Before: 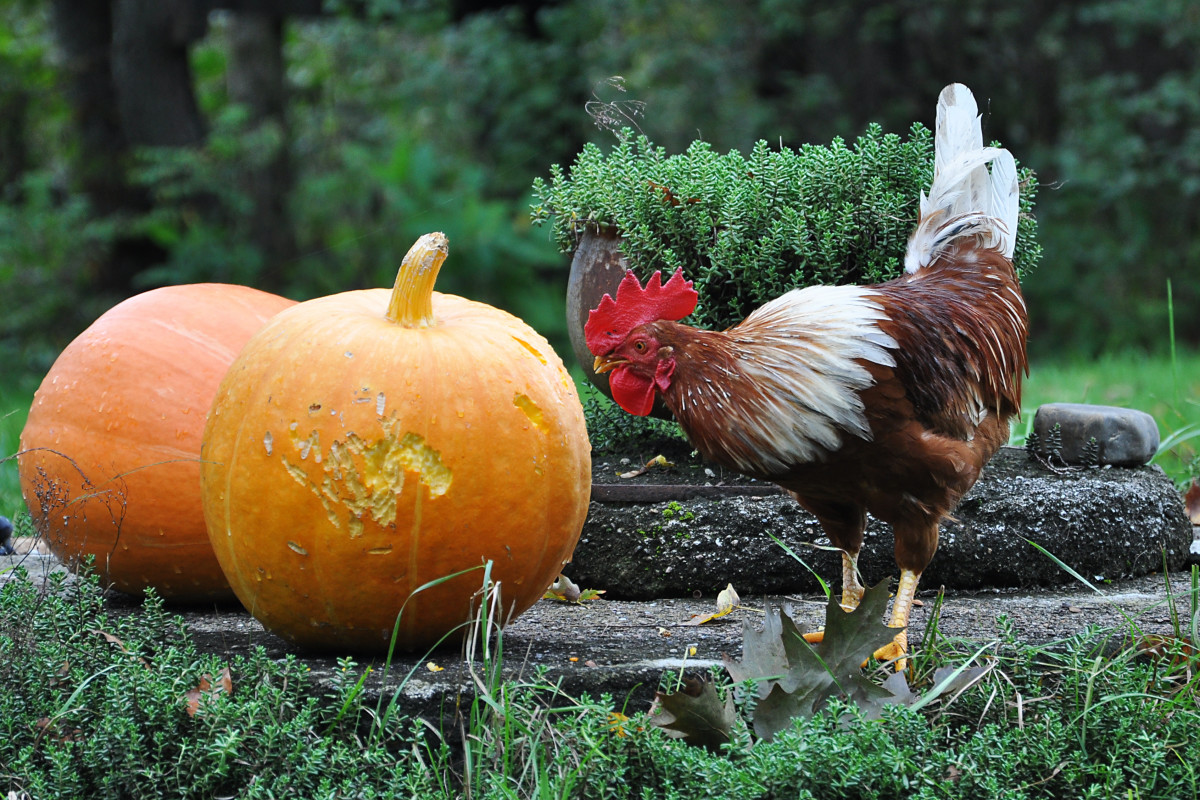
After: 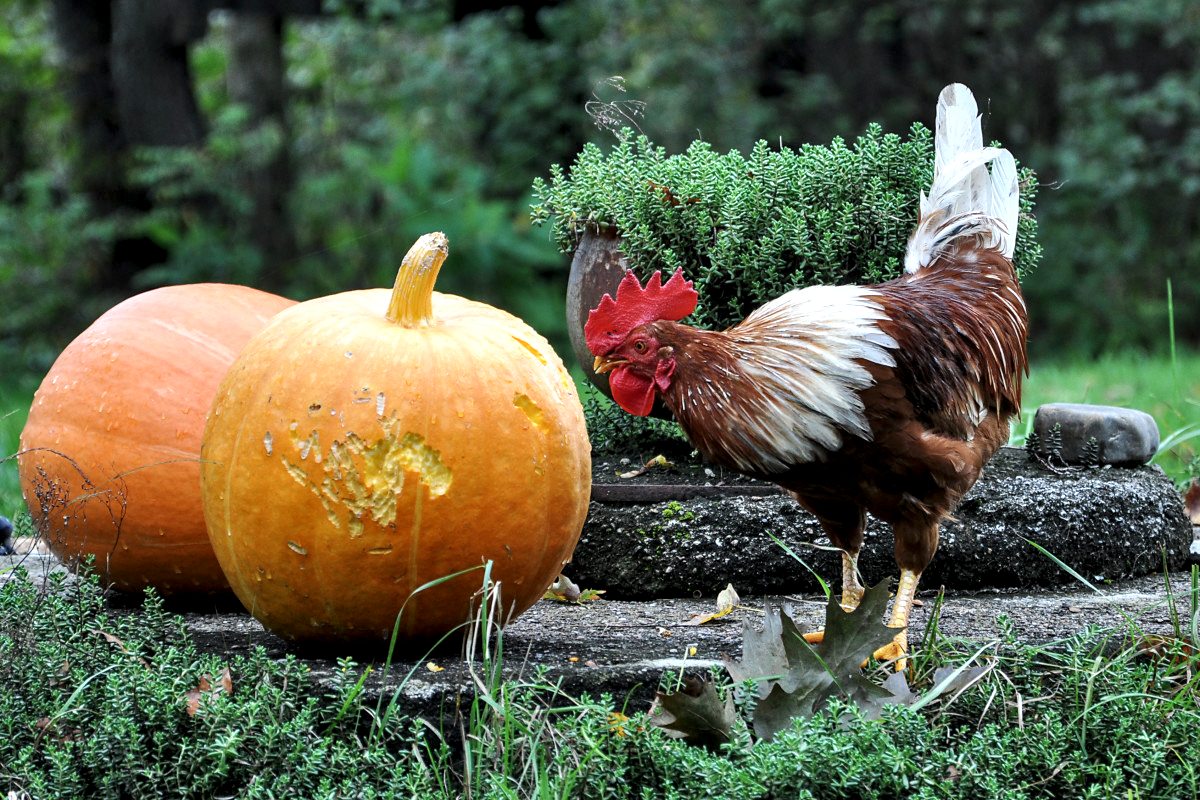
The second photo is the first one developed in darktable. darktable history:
local contrast: detail 135%, midtone range 0.75
shadows and highlights: shadows 29.61, highlights -30.47, low approximation 0.01, soften with gaussian
